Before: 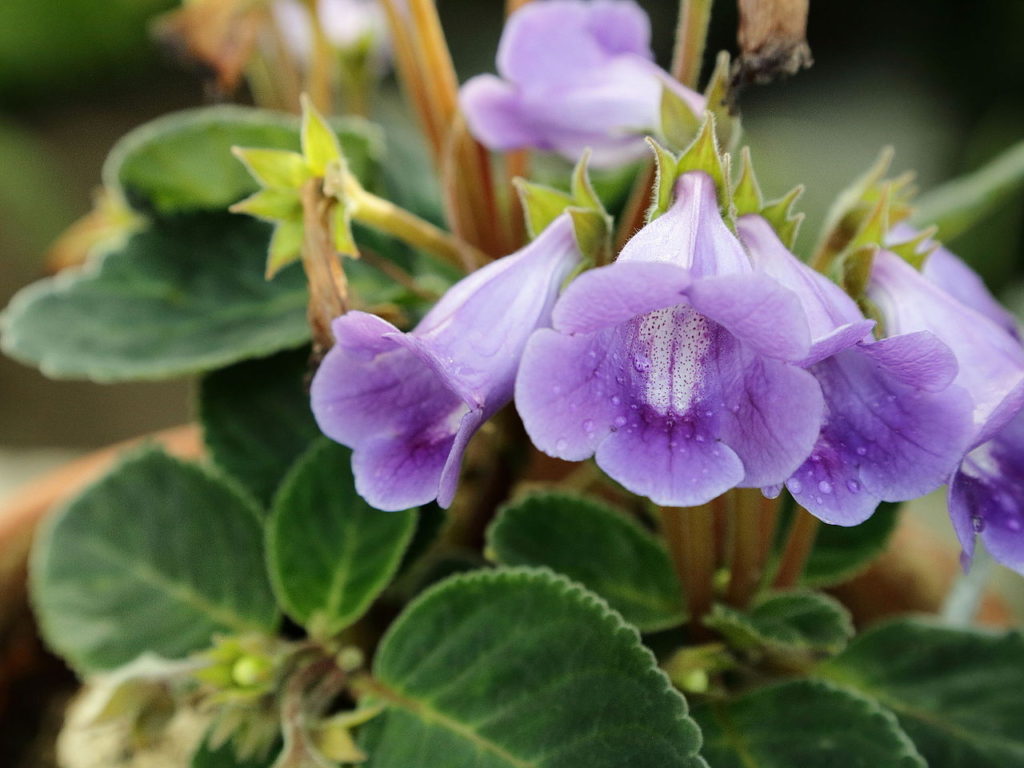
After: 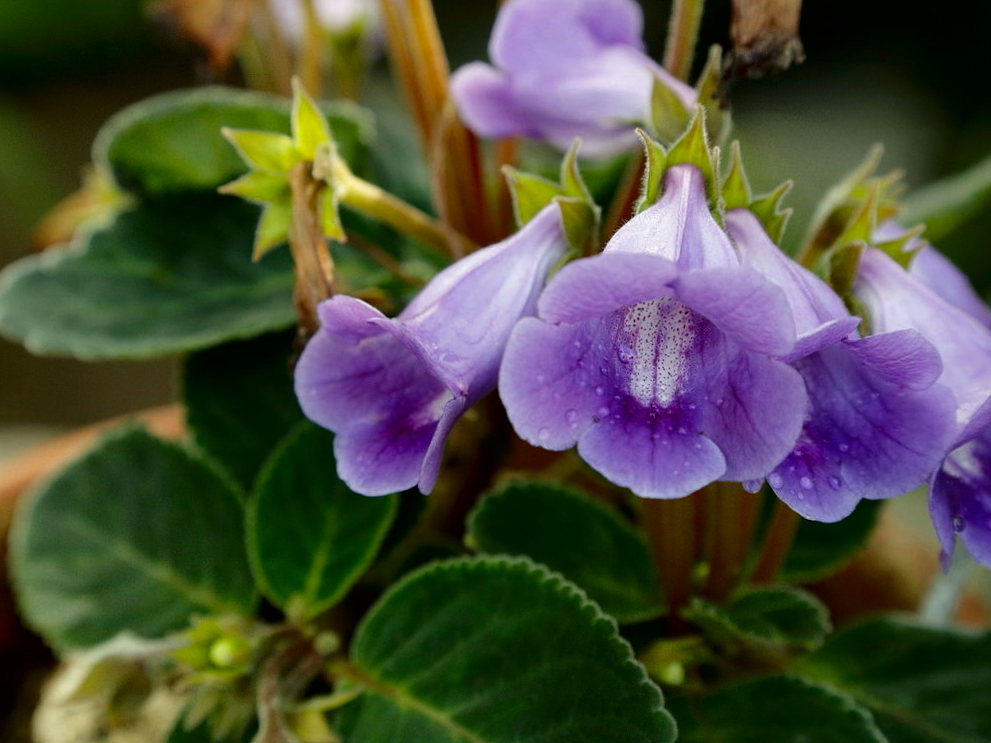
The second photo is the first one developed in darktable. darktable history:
crop and rotate: angle -1.42°
exposure: black level correction 0.001, compensate exposure bias true, compensate highlight preservation false
contrast brightness saturation: brightness -0.212, saturation 0.084
